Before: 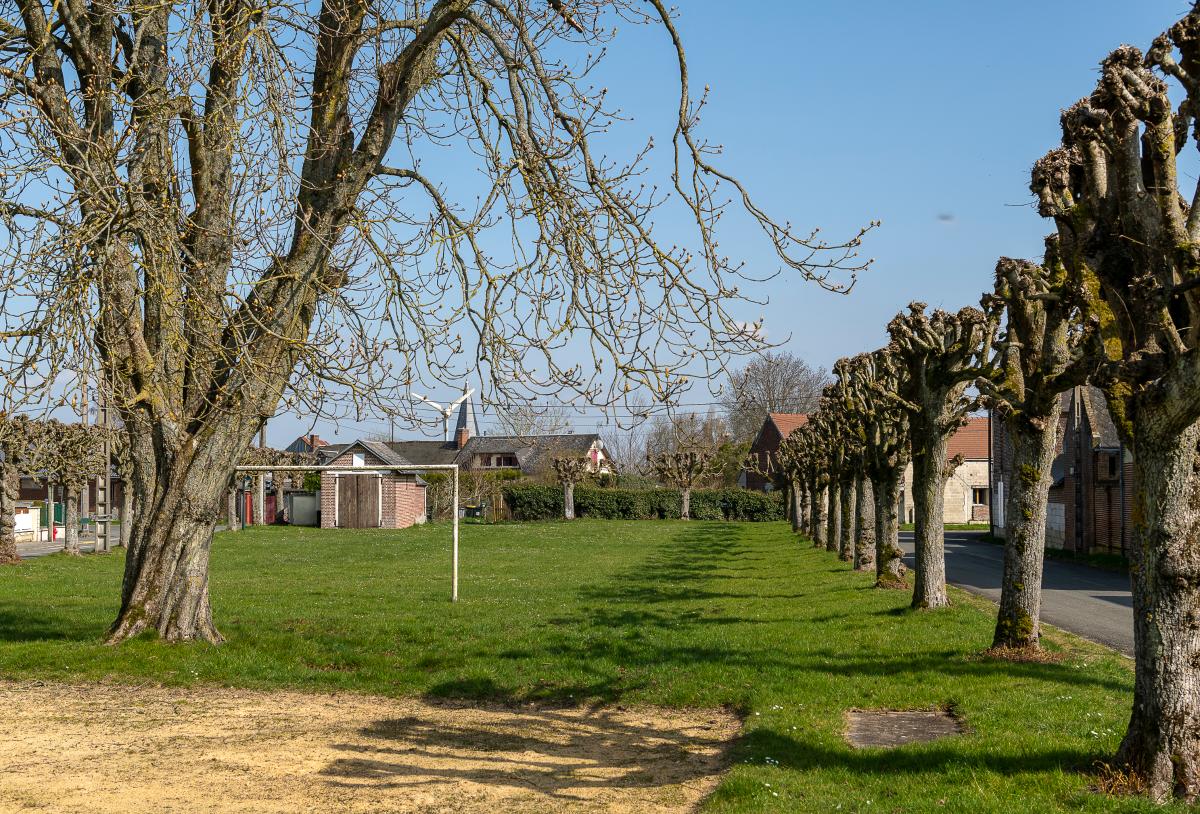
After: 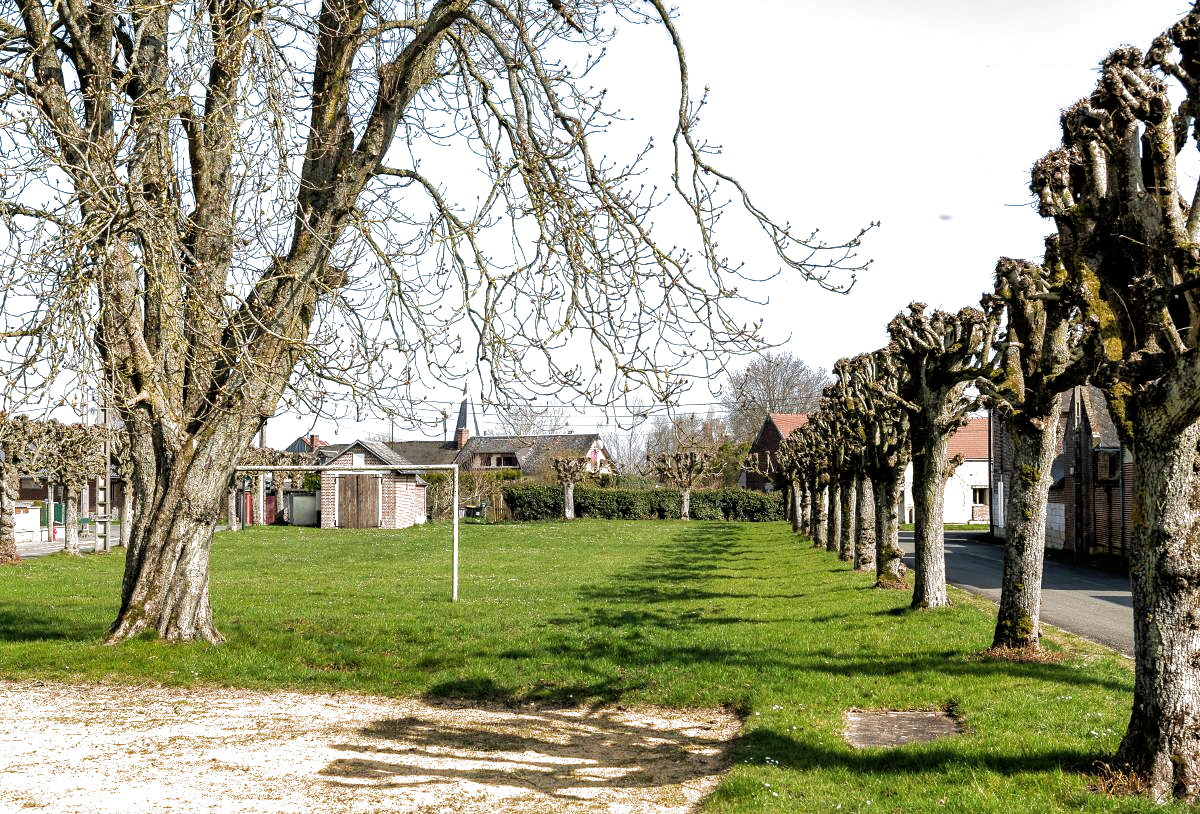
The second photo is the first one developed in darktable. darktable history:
exposure: black level correction 0, exposure 0.9 EV, compensate exposure bias true, compensate highlight preservation false
filmic rgb: black relative exposure -8.2 EV, white relative exposure 2.2 EV, threshold 3 EV, hardness 7.11, latitude 75%, contrast 1.325, highlights saturation mix -2%, shadows ↔ highlights balance 30%, preserve chrominance RGB euclidean norm, color science v5 (2021), contrast in shadows safe, contrast in highlights safe, enable highlight reconstruction true
shadows and highlights: on, module defaults
